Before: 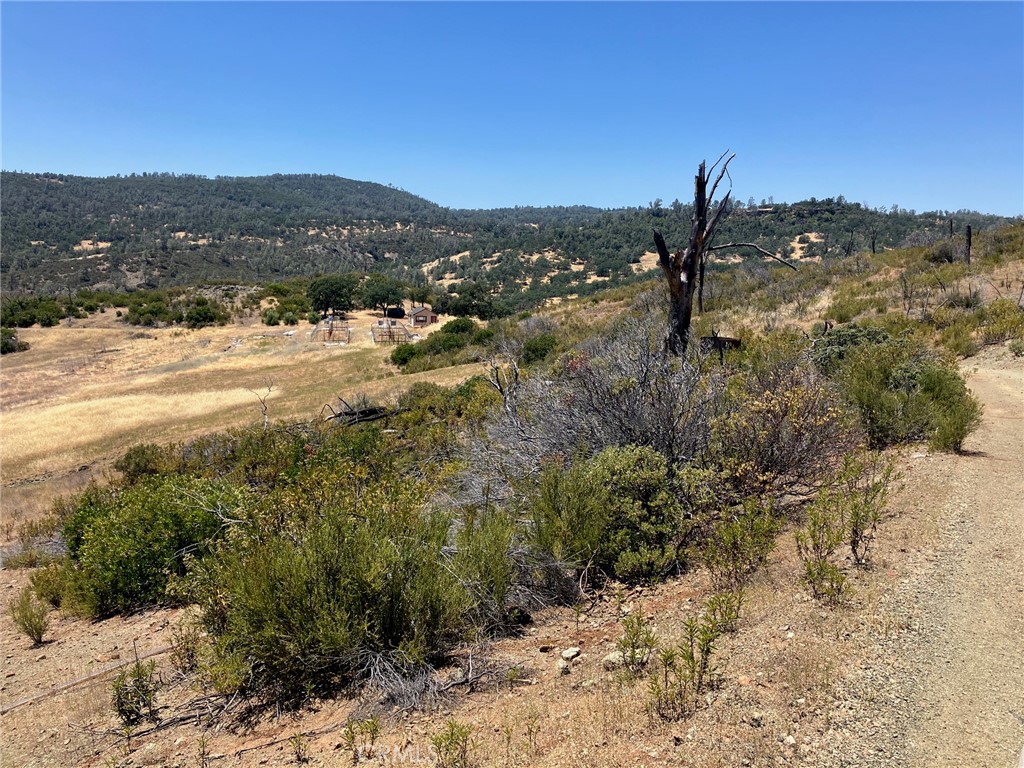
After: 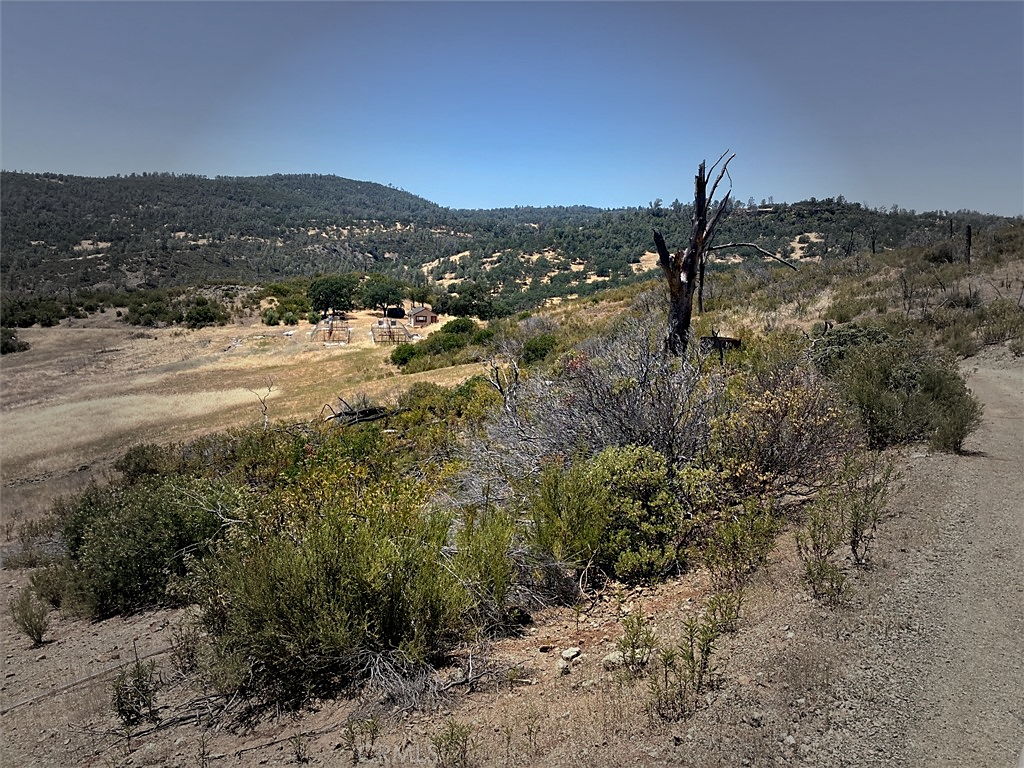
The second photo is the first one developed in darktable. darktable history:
sharpen: radius 1.459, amount 0.397, threshold 1.306
vignetting: fall-off start 39.83%, fall-off radius 40.66%, unbound false
